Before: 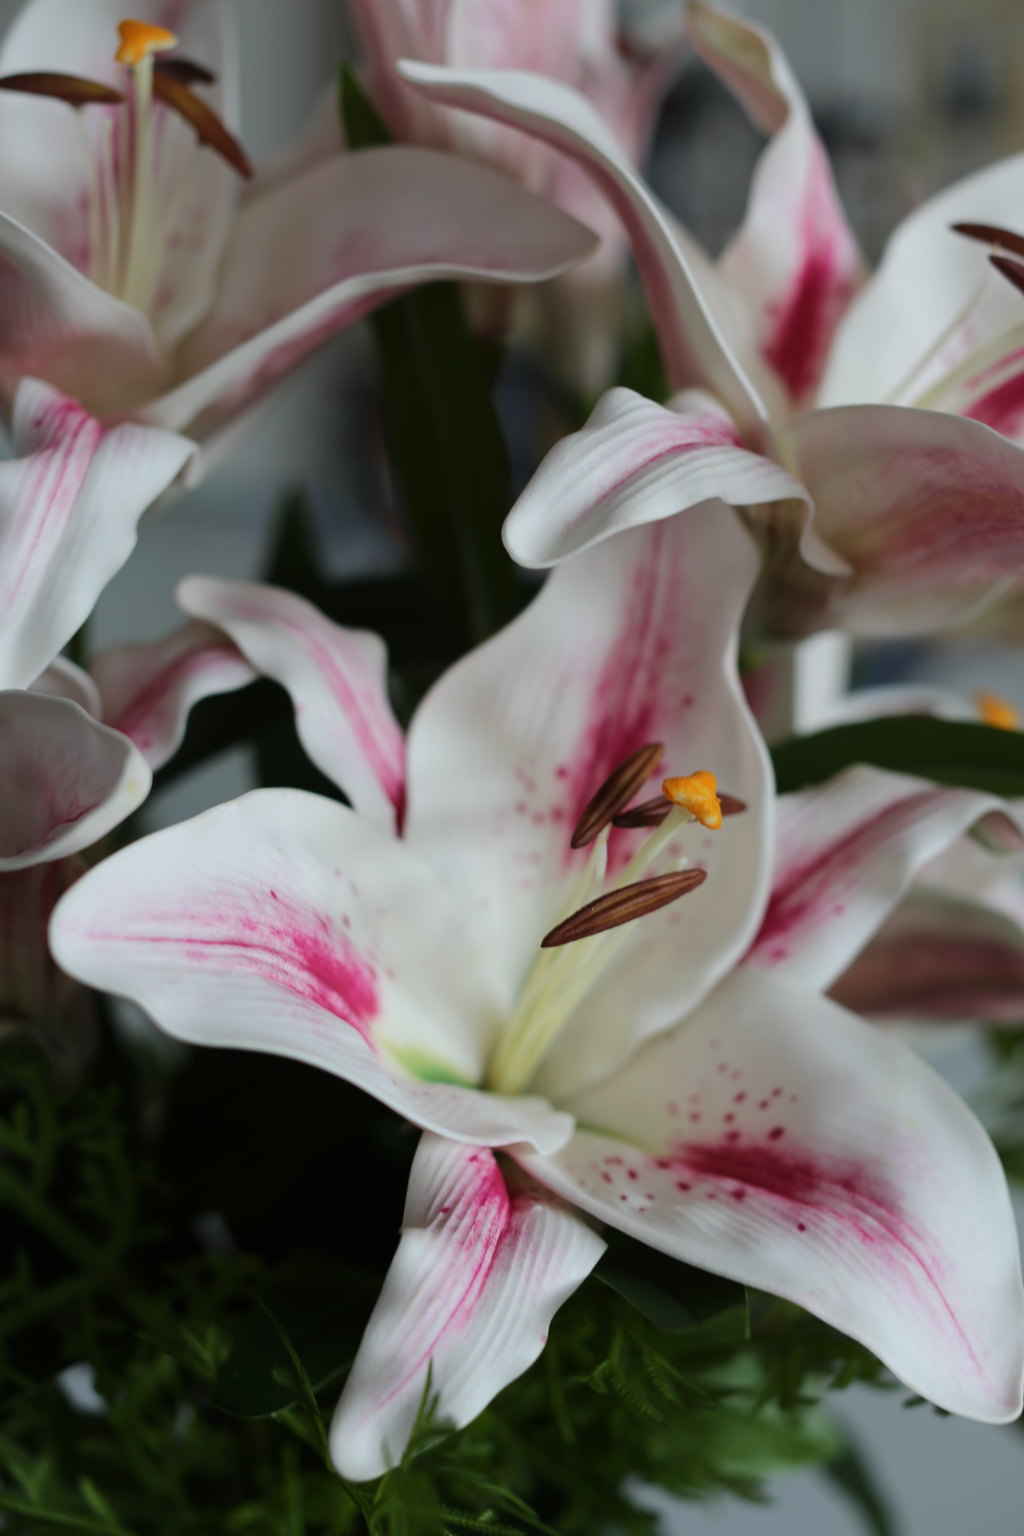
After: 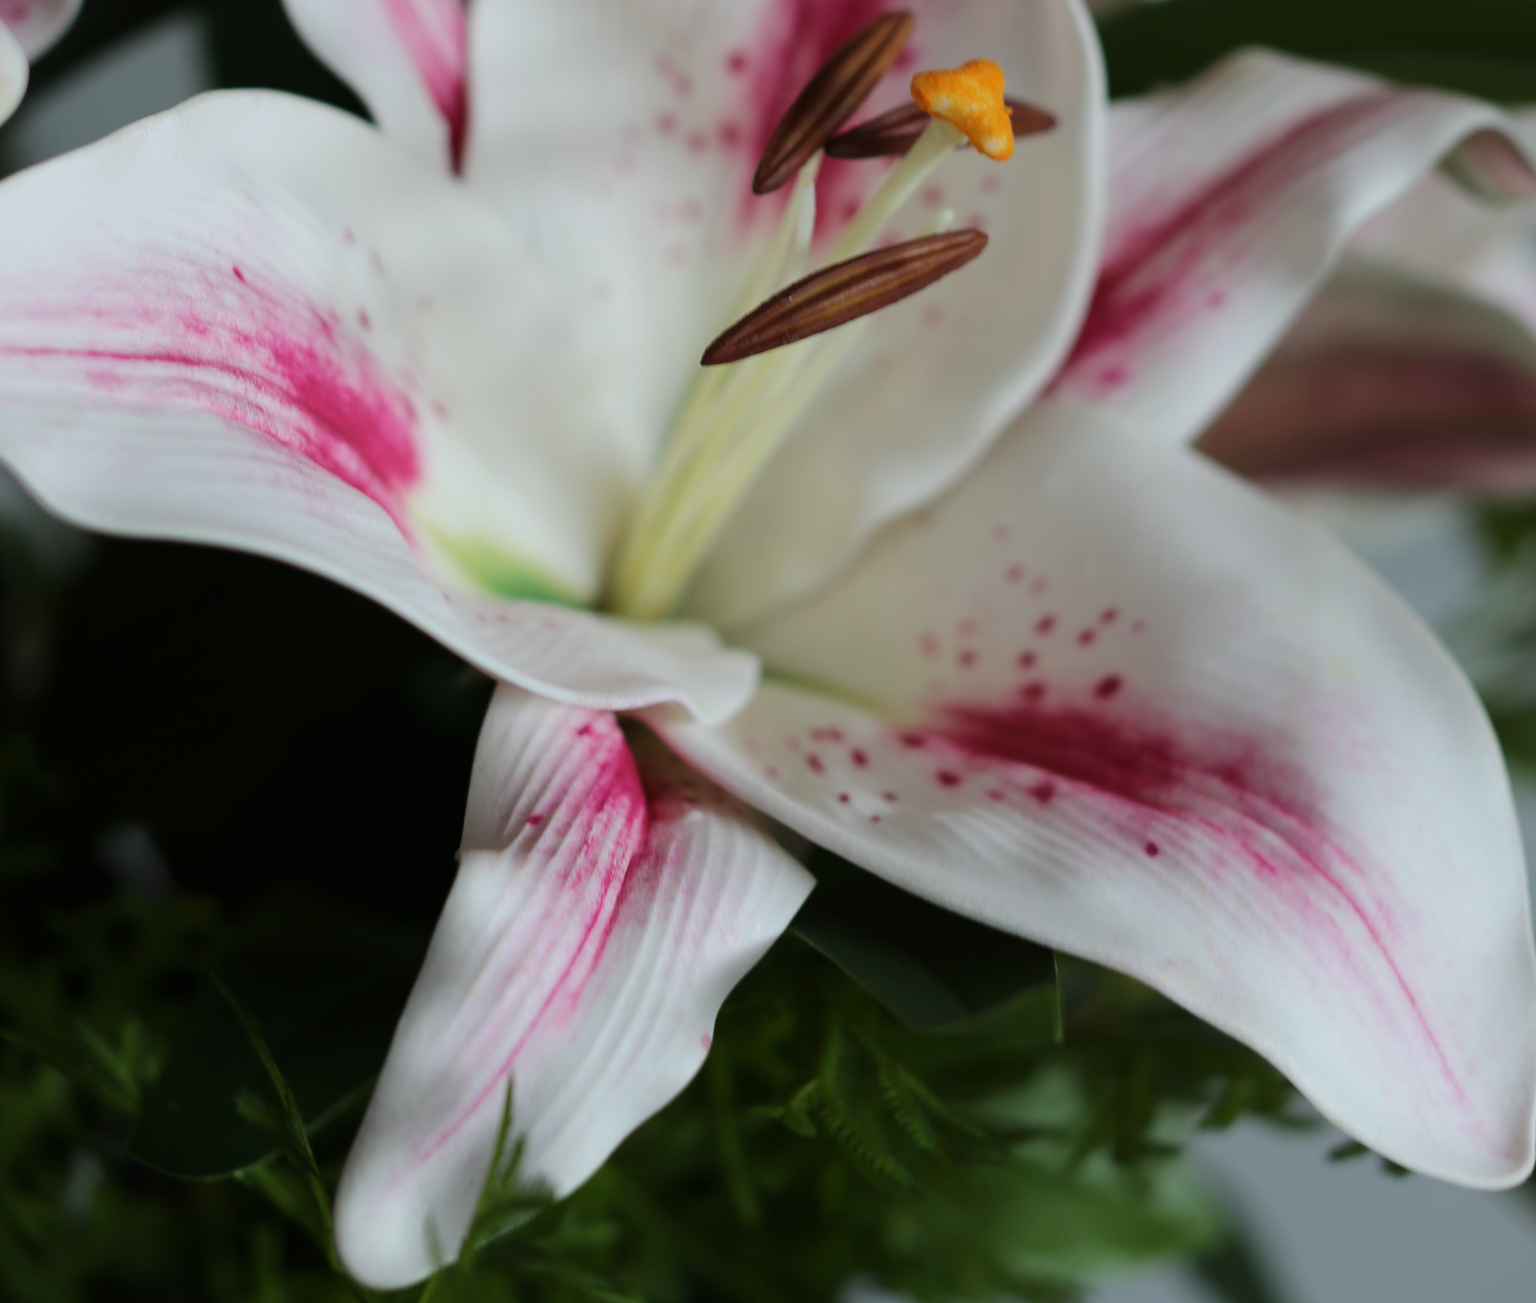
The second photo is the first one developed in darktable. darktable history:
crop and rotate: left 13.295%, top 47.966%, bottom 2.96%
